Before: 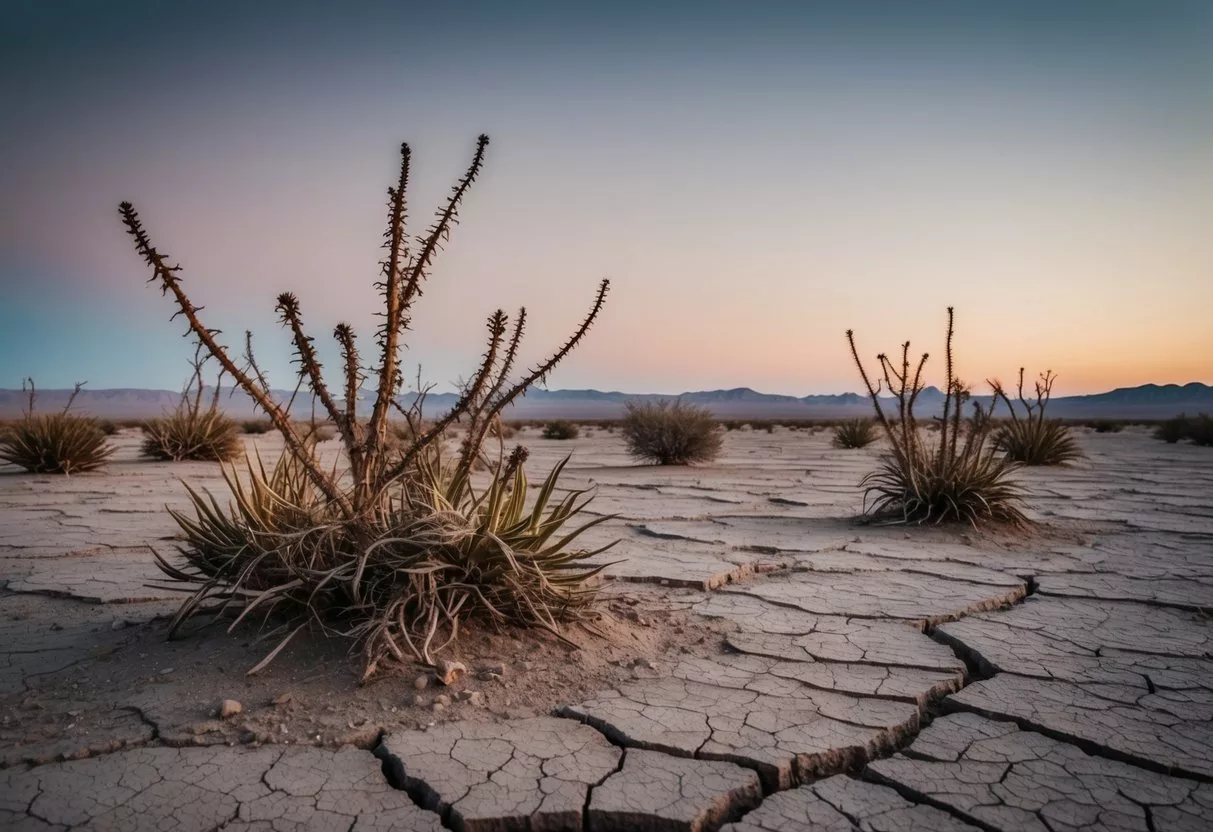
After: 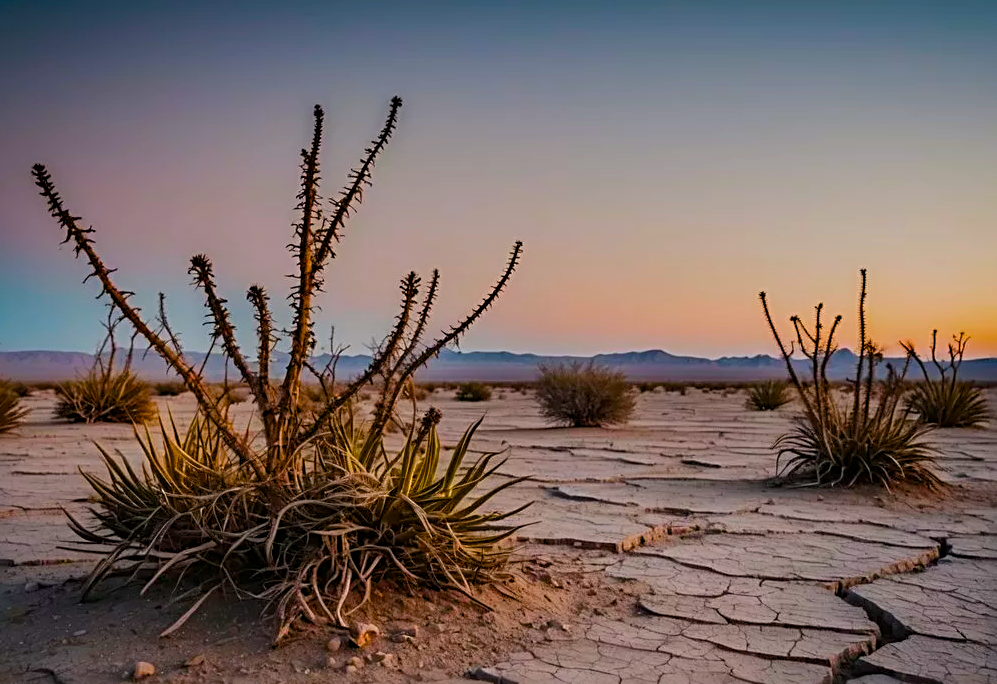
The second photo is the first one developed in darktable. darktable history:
crop and rotate: left 7.196%, top 4.574%, right 10.605%, bottom 13.178%
color balance rgb: perceptual saturation grading › global saturation 100%
graduated density: rotation 5.63°, offset 76.9
sharpen: radius 3.119
